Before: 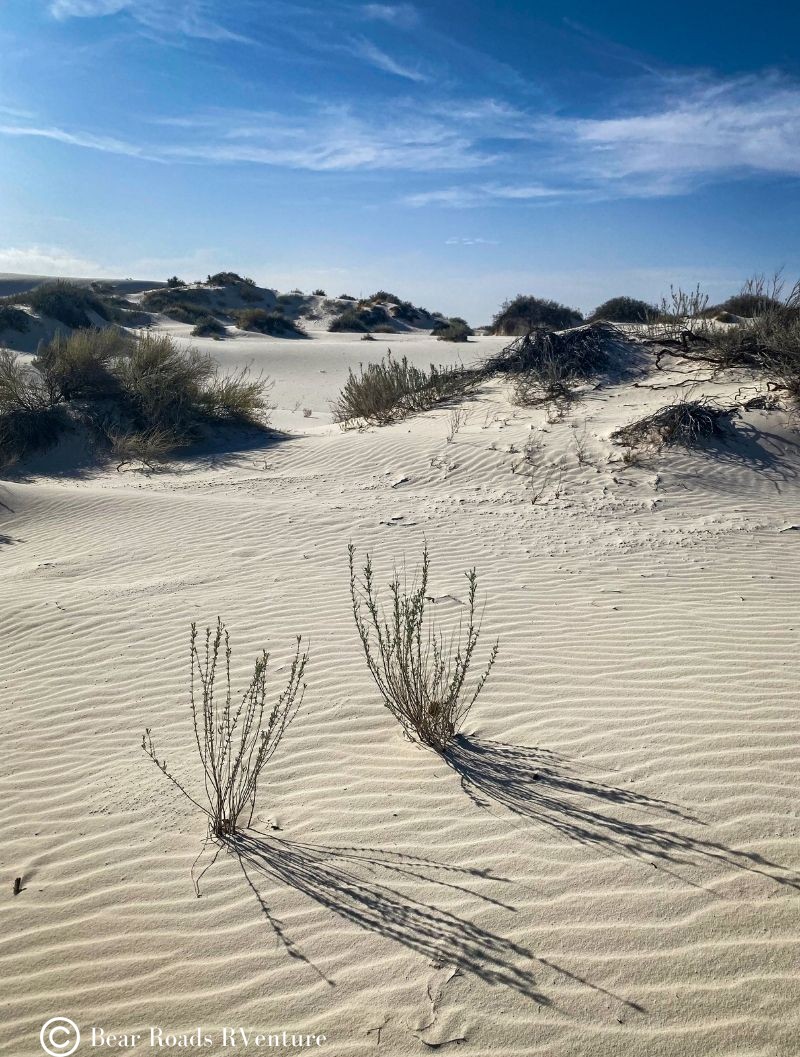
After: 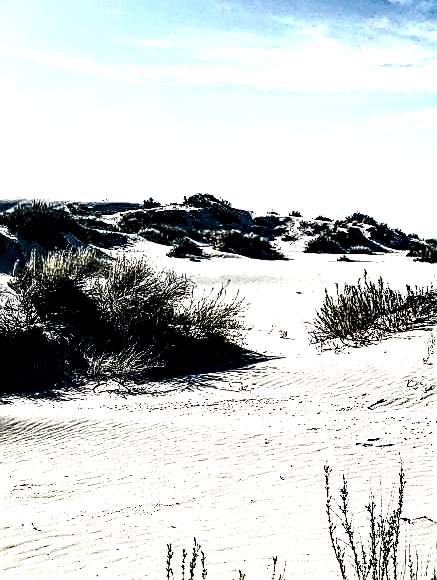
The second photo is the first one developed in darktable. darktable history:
contrast brightness saturation: contrast 0.23, brightness 0.1, saturation 0.29
crop and rotate: left 3.047%, top 7.509%, right 42.236%, bottom 37.598%
color contrast: blue-yellow contrast 0.7
tone equalizer: -8 EV -0.75 EV, -7 EV -0.7 EV, -6 EV -0.6 EV, -5 EV -0.4 EV, -3 EV 0.4 EV, -2 EV 0.6 EV, -1 EV 0.7 EV, +0 EV 0.75 EV, edges refinement/feathering 500, mask exposure compensation -1.57 EV, preserve details no
shadows and highlights: shadows -24.28, highlights 49.77, soften with gaussian
tone curve: curves: ch0 [(0, 0) (0.003, 0.003) (0.011, 0.005) (0.025, 0.008) (0.044, 0.012) (0.069, 0.02) (0.1, 0.031) (0.136, 0.047) (0.177, 0.088) (0.224, 0.141) (0.277, 0.222) (0.335, 0.32) (0.399, 0.422) (0.468, 0.523) (0.543, 0.621) (0.623, 0.715) (0.709, 0.796) (0.801, 0.88) (0.898, 0.962) (1, 1)], preserve colors none
sharpen: radius 1.4, amount 1.25, threshold 0.7
local contrast: highlights 115%, shadows 42%, detail 293%
